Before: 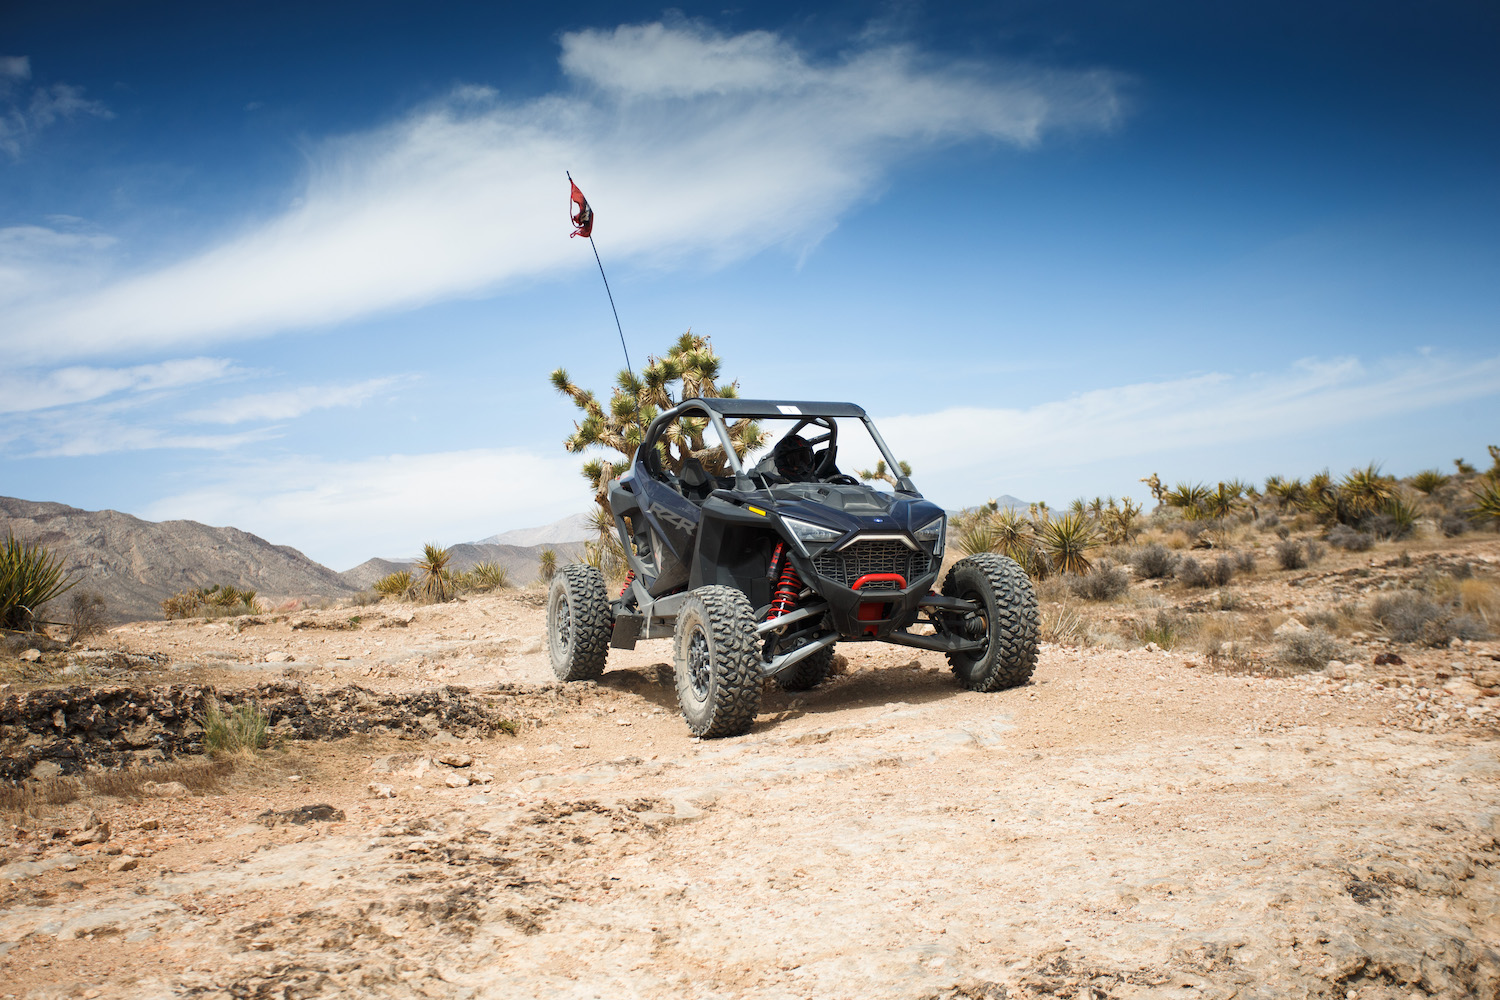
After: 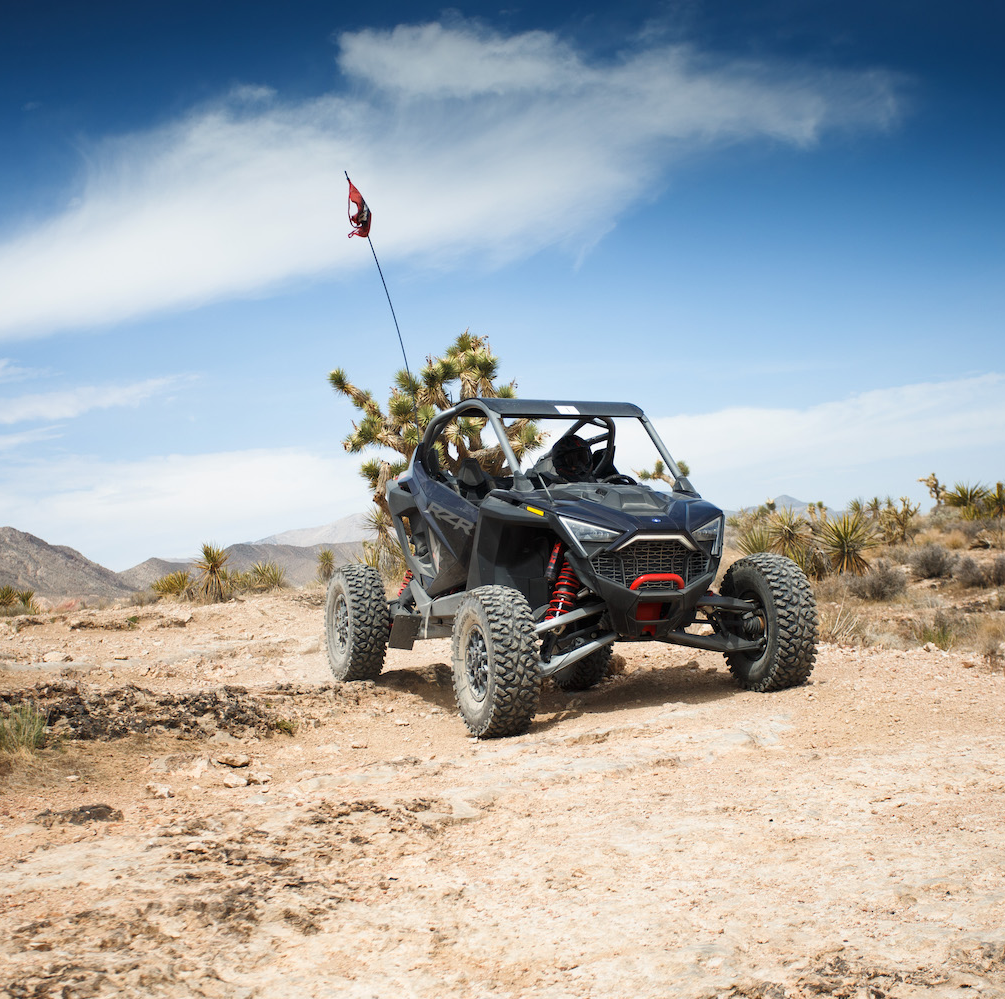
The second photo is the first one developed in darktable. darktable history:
crop and rotate: left 14.85%, right 18.119%
